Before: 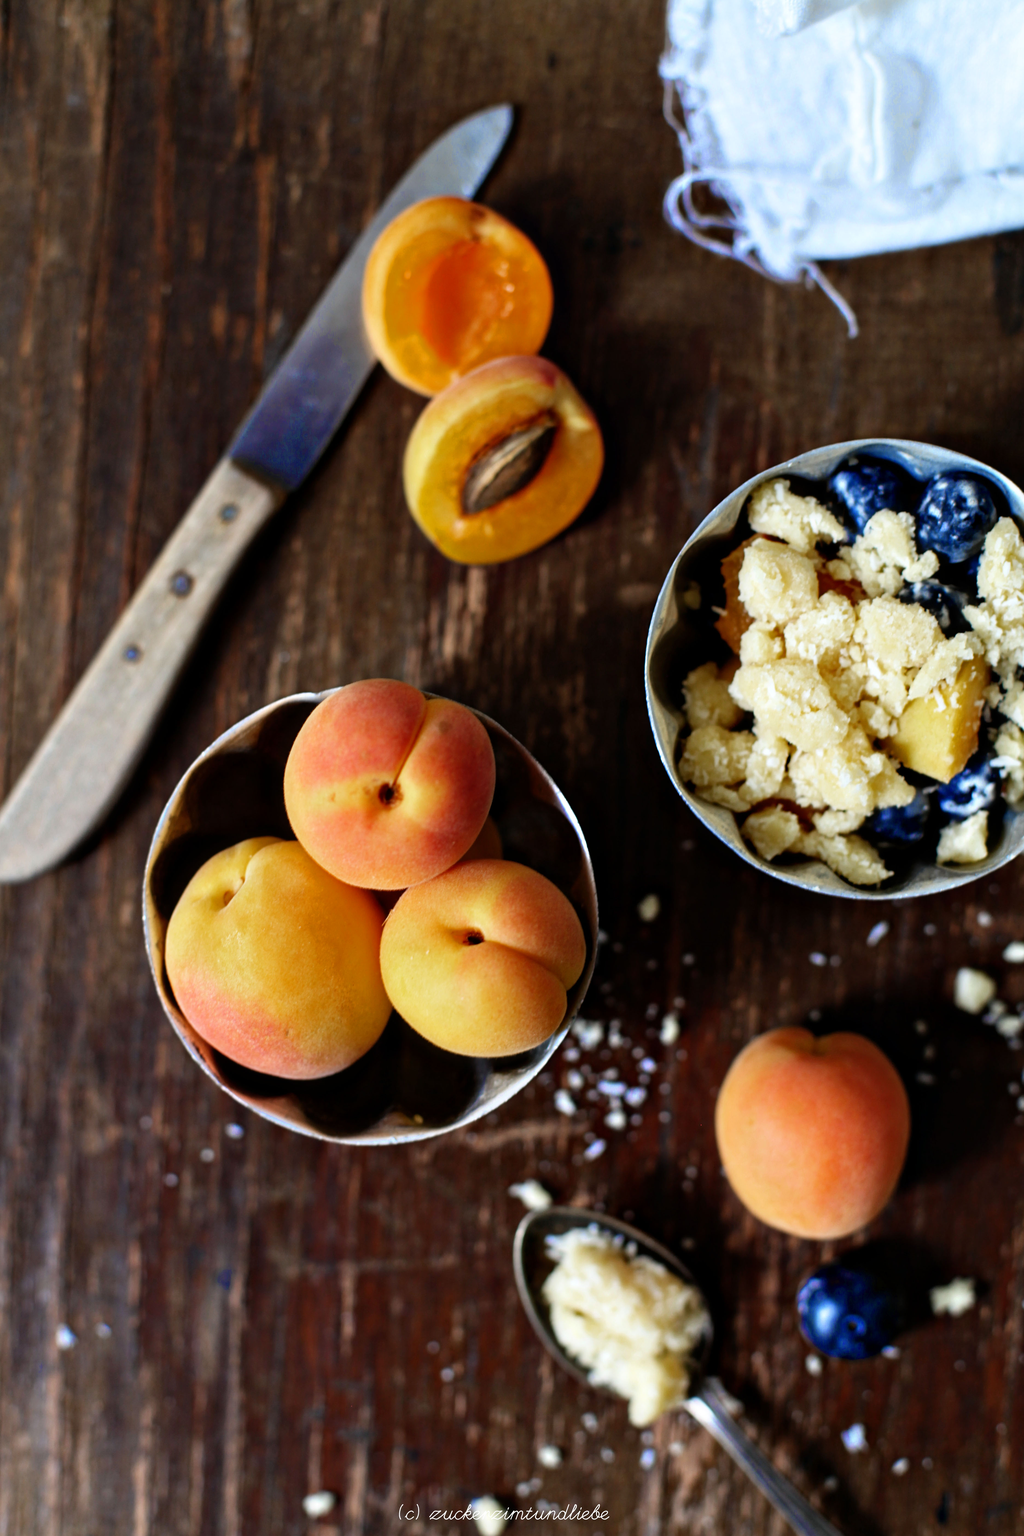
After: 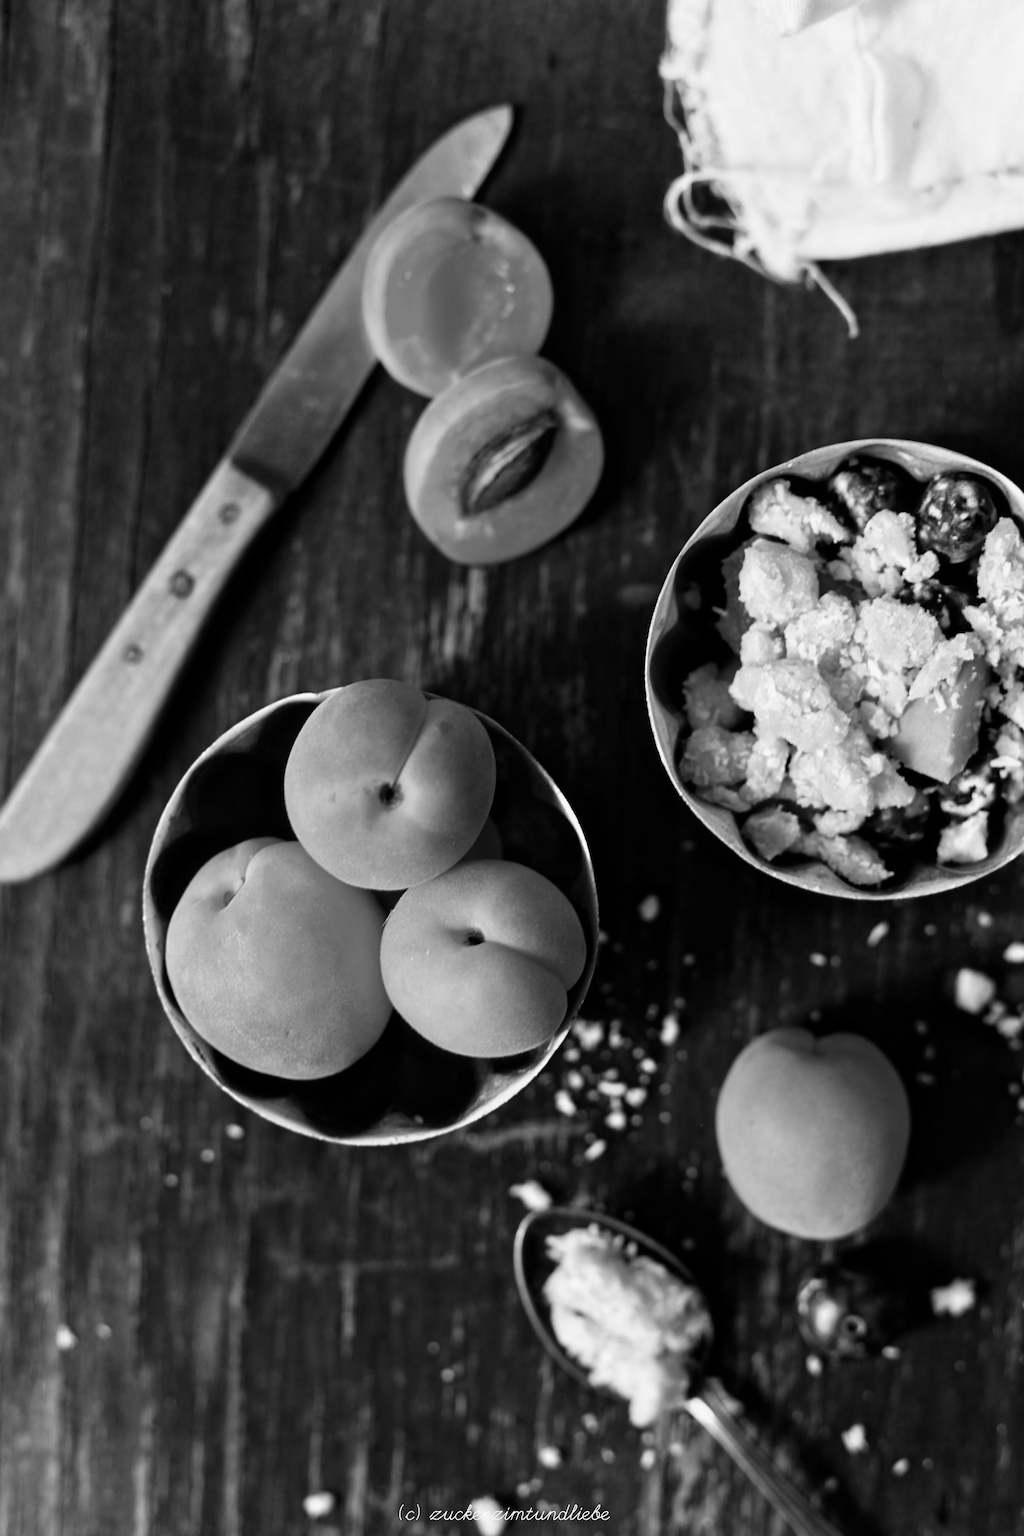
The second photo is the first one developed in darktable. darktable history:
color calibration: output gray [0.18, 0.41, 0.41, 0], gray › normalize channels true, illuminant same as pipeline (D50), adaptation XYZ, x 0.346, y 0.359, gamut compression 0
contrast brightness saturation: contrast 0.1, brightness 0.03, saturation 0.09
color zones: curves: ch0 [(0, 0.466) (0.128, 0.466) (0.25, 0.5) (0.375, 0.456) (0.5, 0.5) (0.625, 0.5) (0.737, 0.652) (0.875, 0.5)]; ch1 [(0, 0.603) (0.125, 0.618) (0.261, 0.348) (0.372, 0.353) (0.497, 0.363) (0.611, 0.45) (0.731, 0.427) (0.875, 0.518) (0.998, 0.652)]; ch2 [(0, 0.559) (0.125, 0.451) (0.253, 0.564) (0.37, 0.578) (0.5, 0.466) (0.625, 0.471) (0.731, 0.471) (0.88, 0.485)]
